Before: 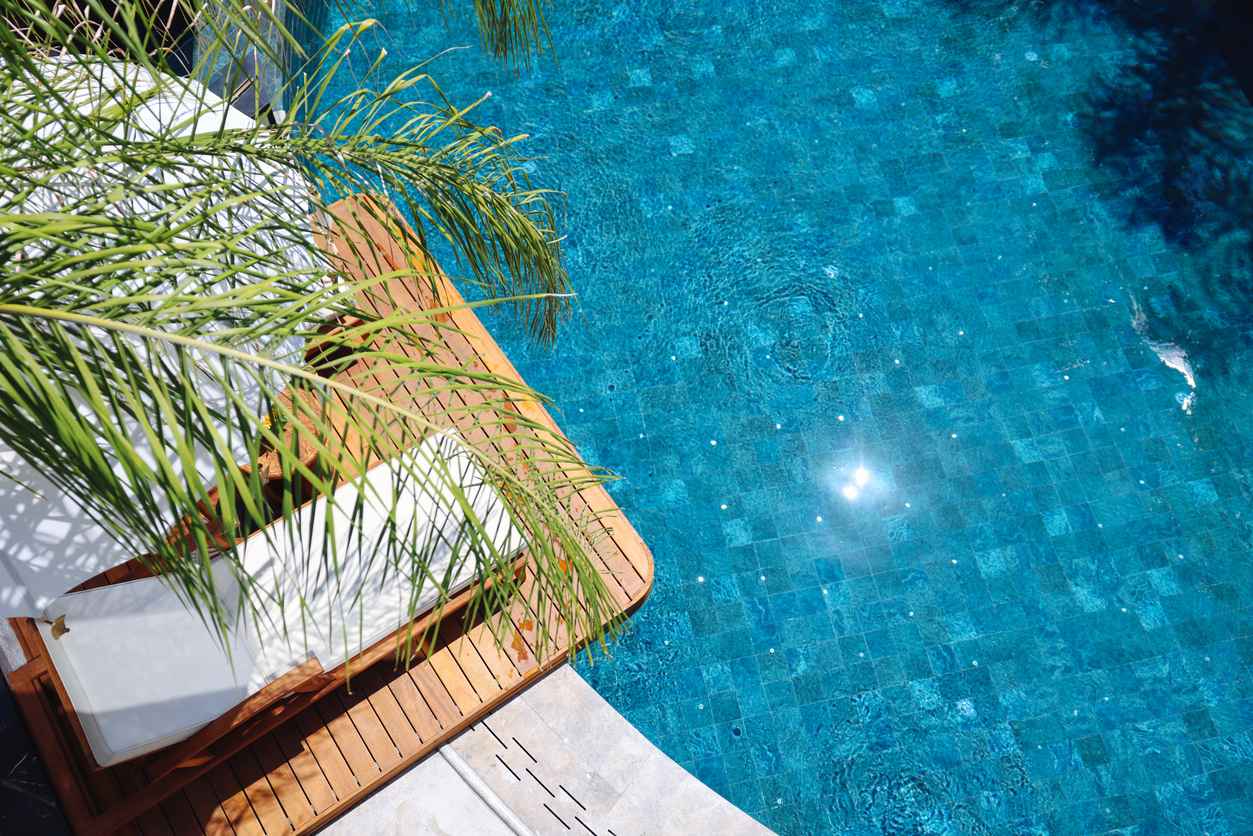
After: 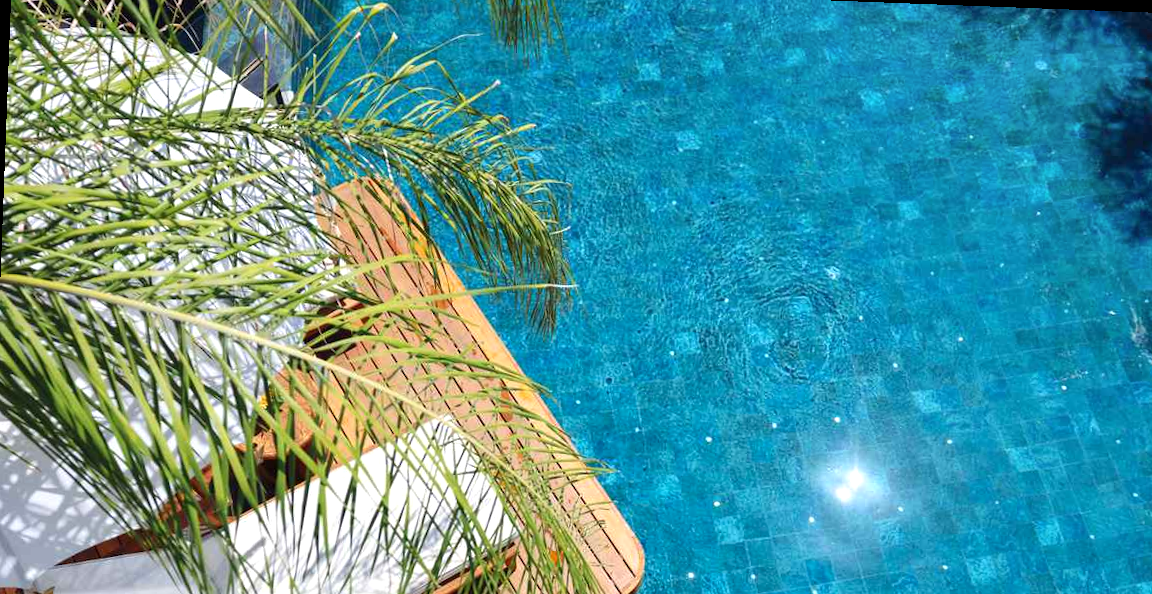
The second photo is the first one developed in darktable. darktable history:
rotate and perspective: rotation 2.17°, automatic cropping off
exposure: exposure 0.217 EV, compensate highlight preservation false
crop: left 1.509%, top 3.452%, right 7.696%, bottom 28.452%
shadows and highlights: radius 264.75, soften with gaussian
